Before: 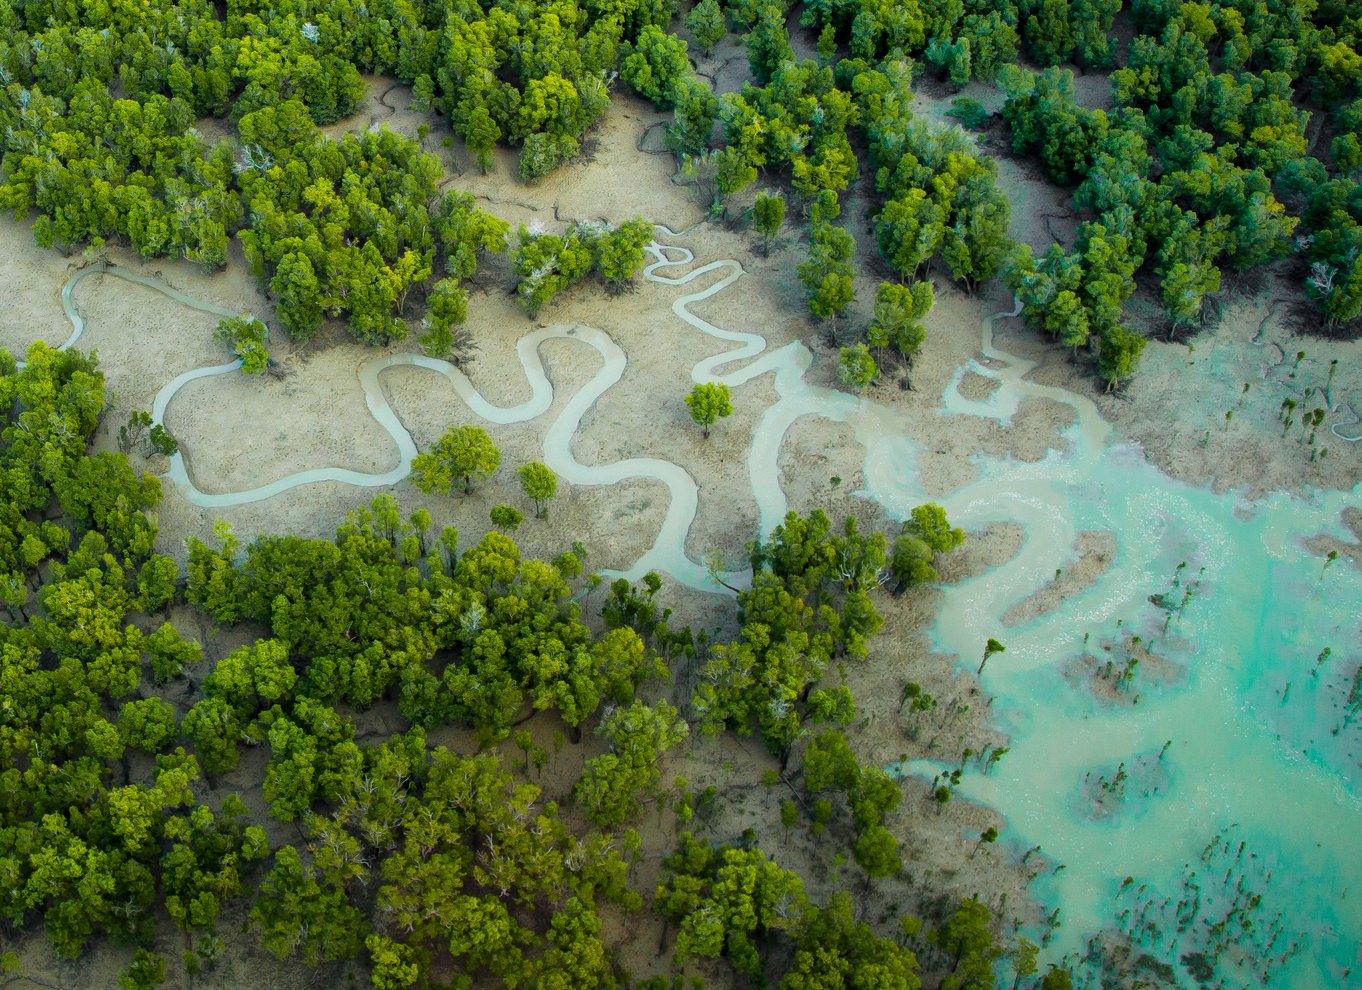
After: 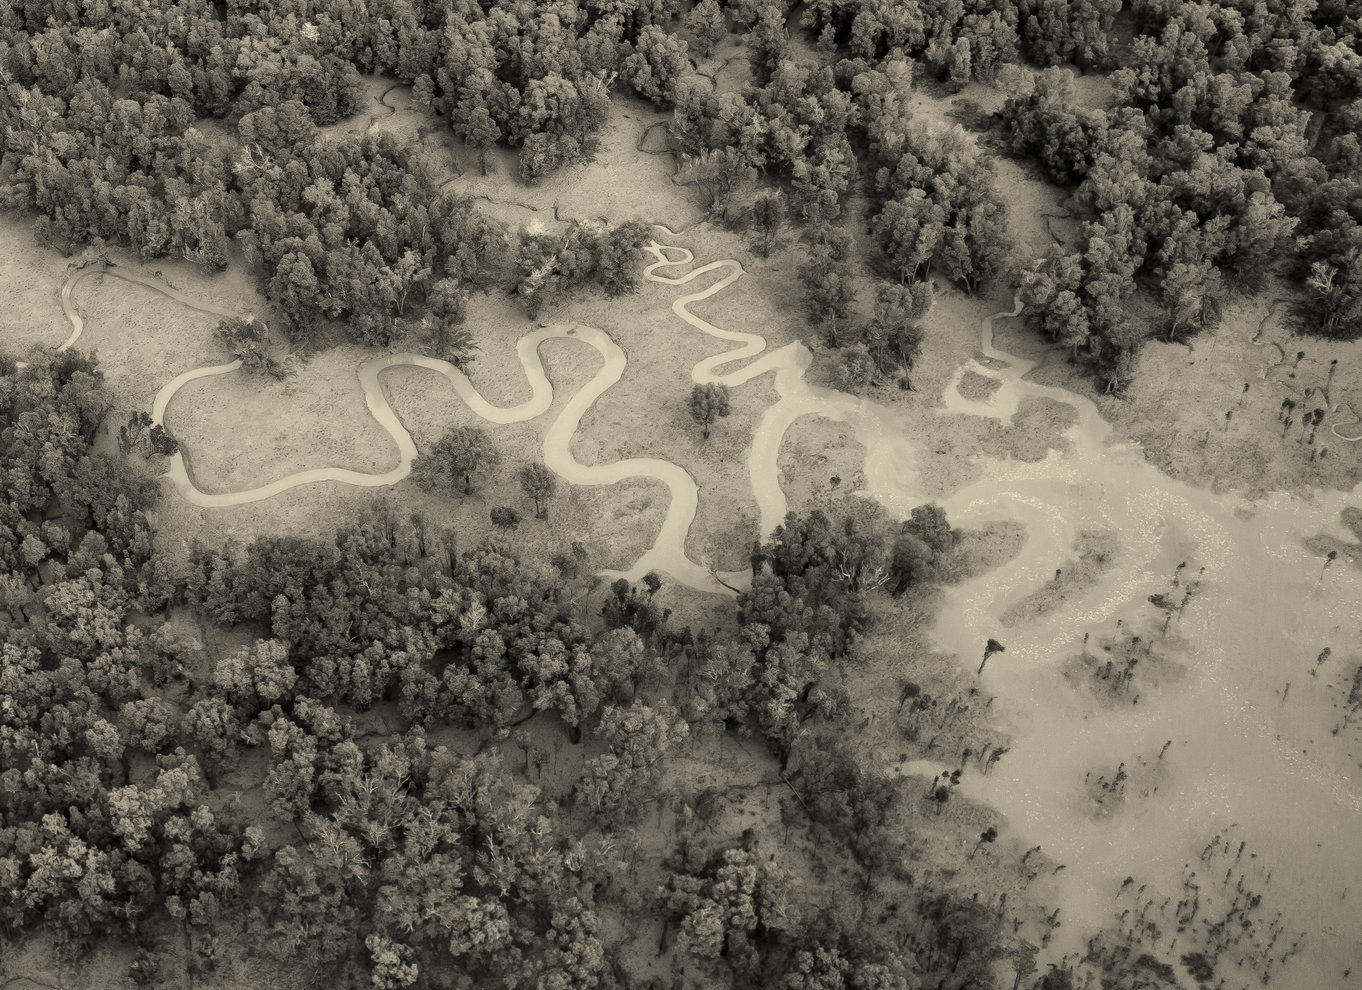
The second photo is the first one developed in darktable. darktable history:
color correction: highlights a* 1.48, highlights b* 17.87
shadows and highlights: soften with gaussian
color calibration: output gray [0.21, 0.42, 0.37, 0], illuminant same as pipeline (D50), adaptation none (bypass), x 0.332, y 0.334, temperature 5015.02 K
